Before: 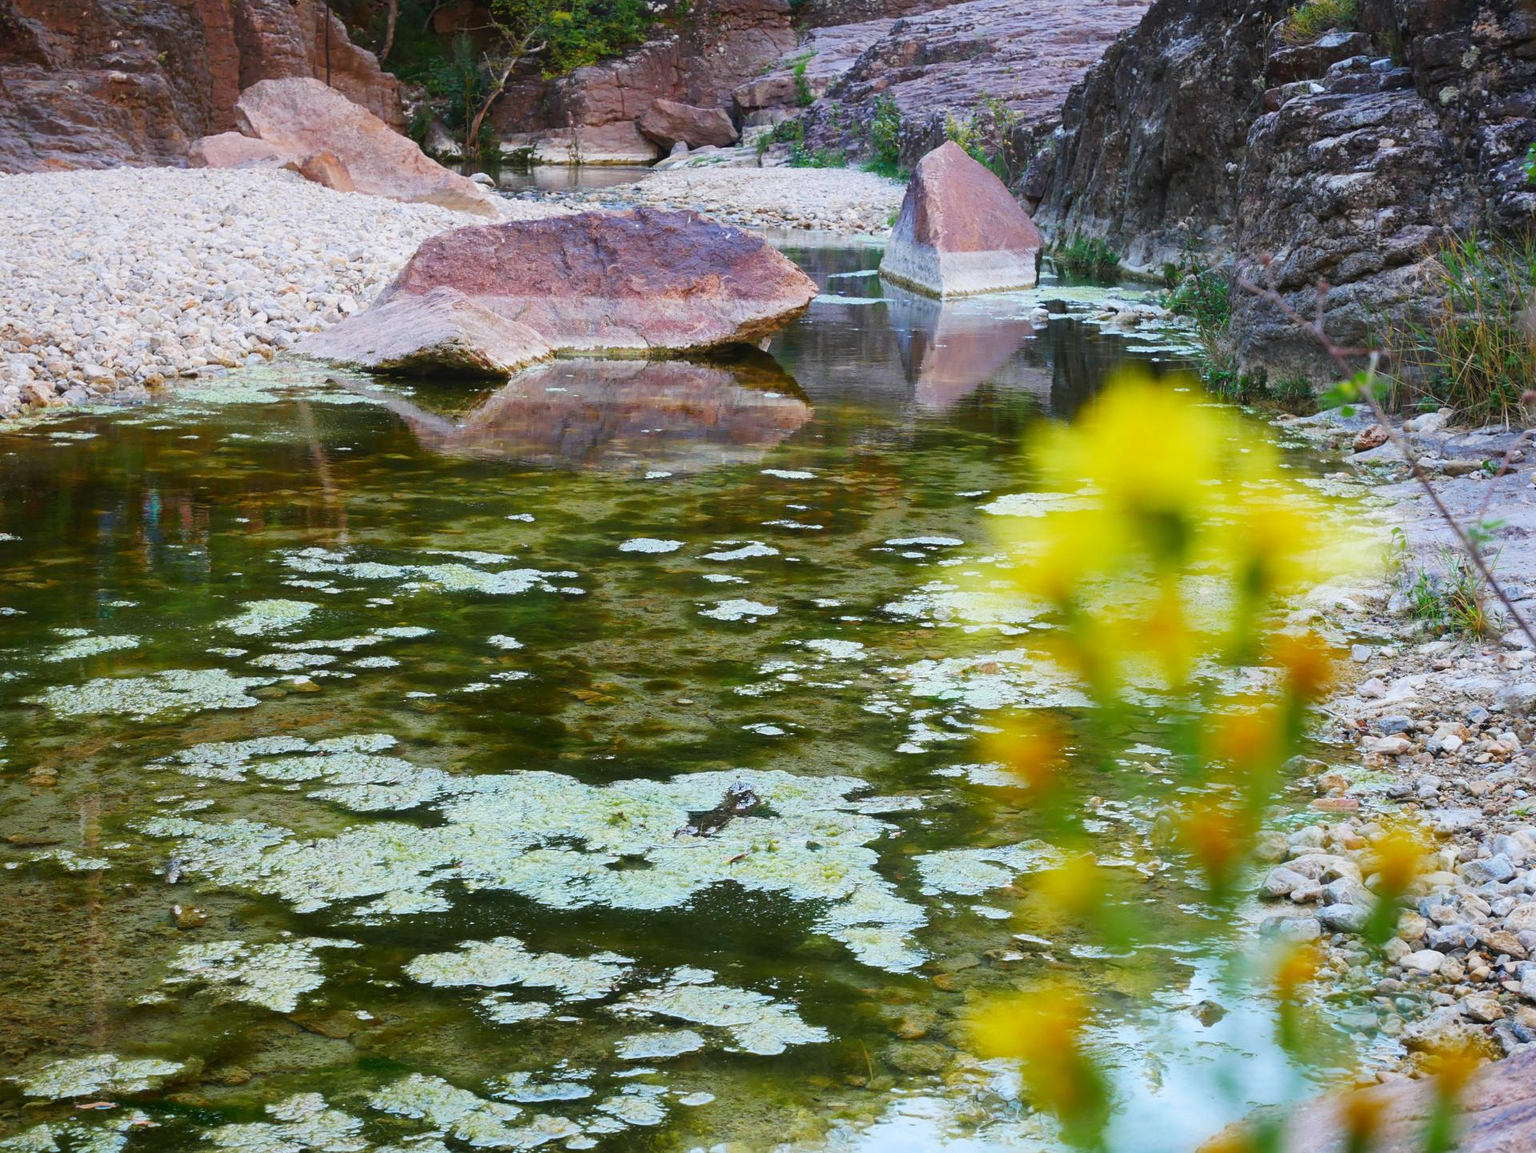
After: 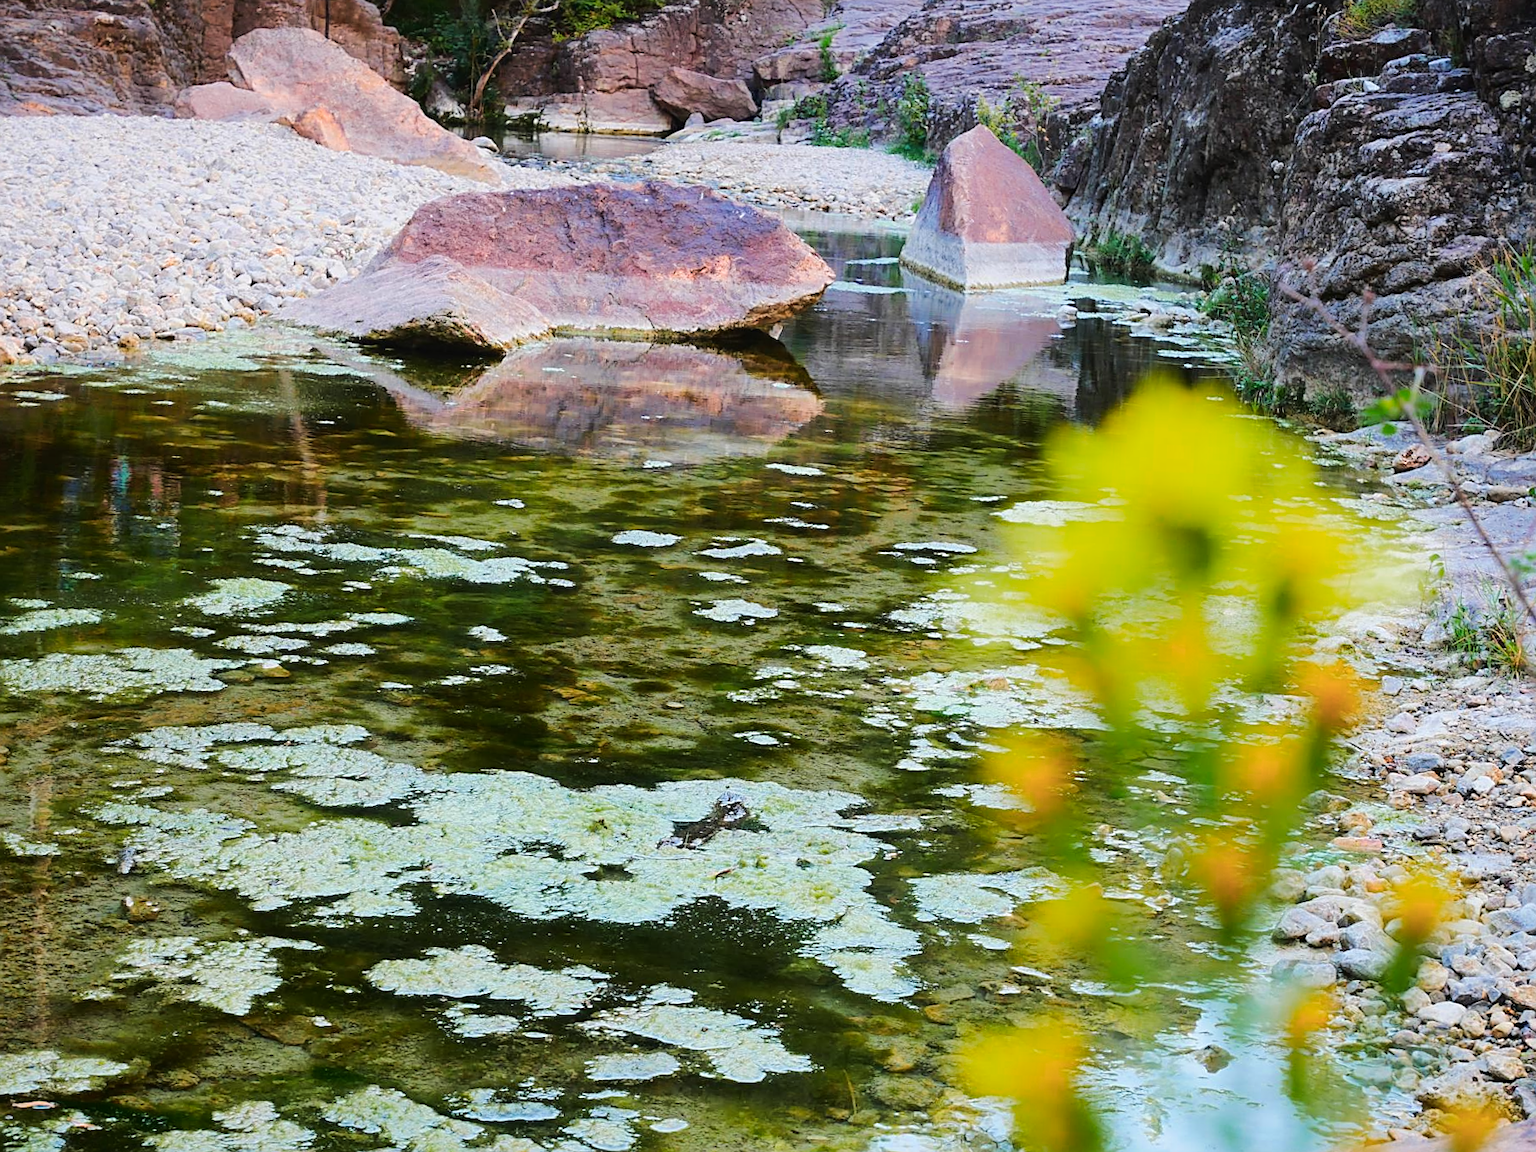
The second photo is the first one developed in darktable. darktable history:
sharpen: on, module defaults
tone curve: curves: ch0 [(0, 0) (0.003, 0.012) (0.011, 0.014) (0.025, 0.019) (0.044, 0.028) (0.069, 0.039) (0.1, 0.056) (0.136, 0.093) (0.177, 0.147) (0.224, 0.214) (0.277, 0.29) (0.335, 0.381) (0.399, 0.476) (0.468, 0.557) (0.543, 0.635) (0.623, 0.697) (0.709, 0.764) (0.801, 0.831) (0.898, 0.917) (1, 1)]
crop and rotate: angle -2.51°
color zones: curves: ch0 [(0, 0.465) (0.092, 0.596) (0.289, 0.464) (0.429, 0.453) (0.571, 0.464) (0.714, 0.455) (0.857, 0.462) (1, 0.465)], mix 25.96%
